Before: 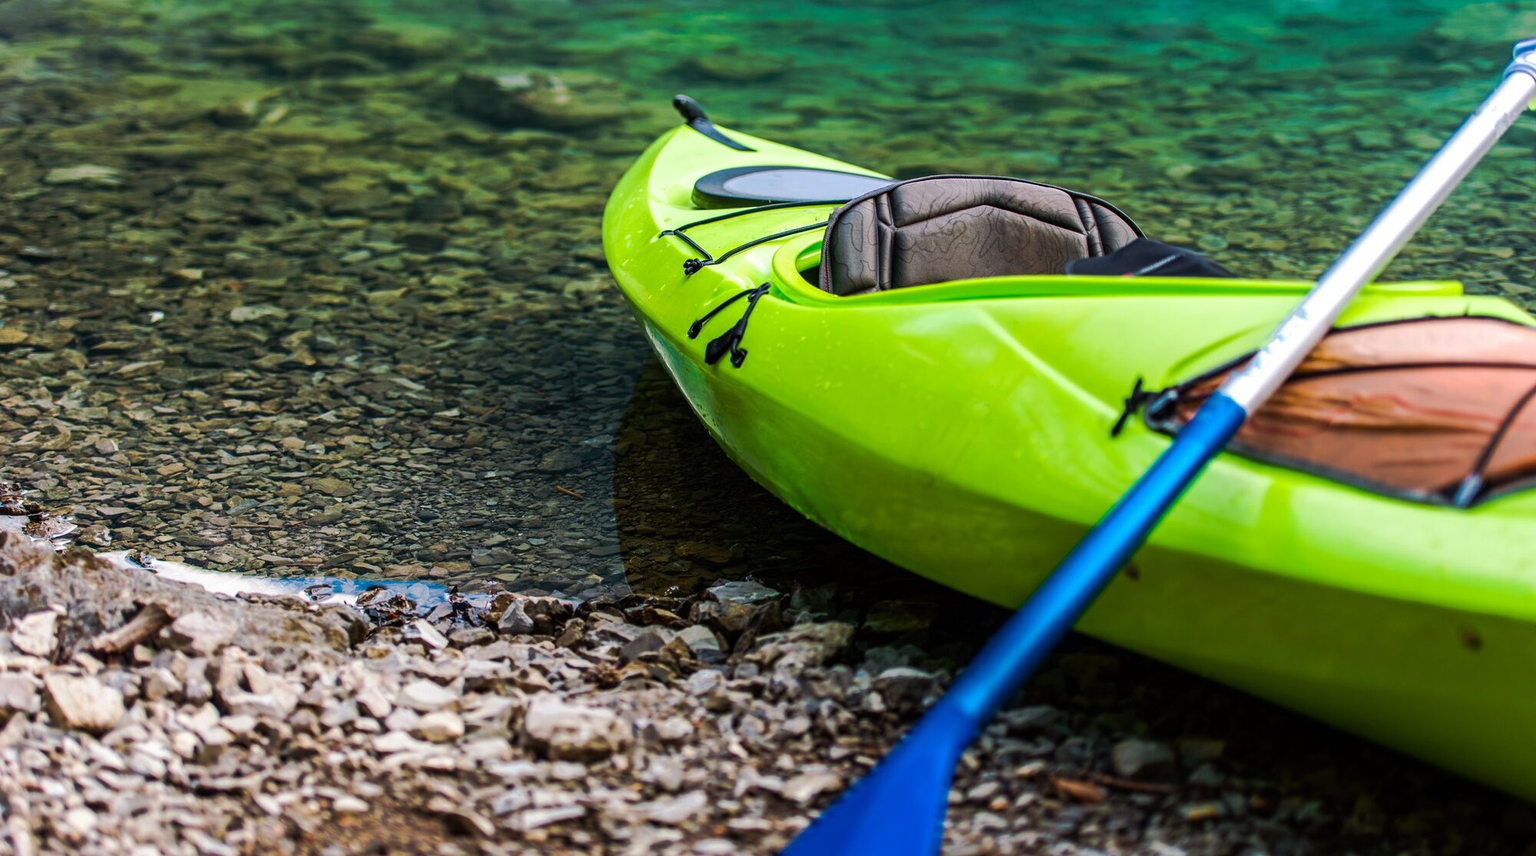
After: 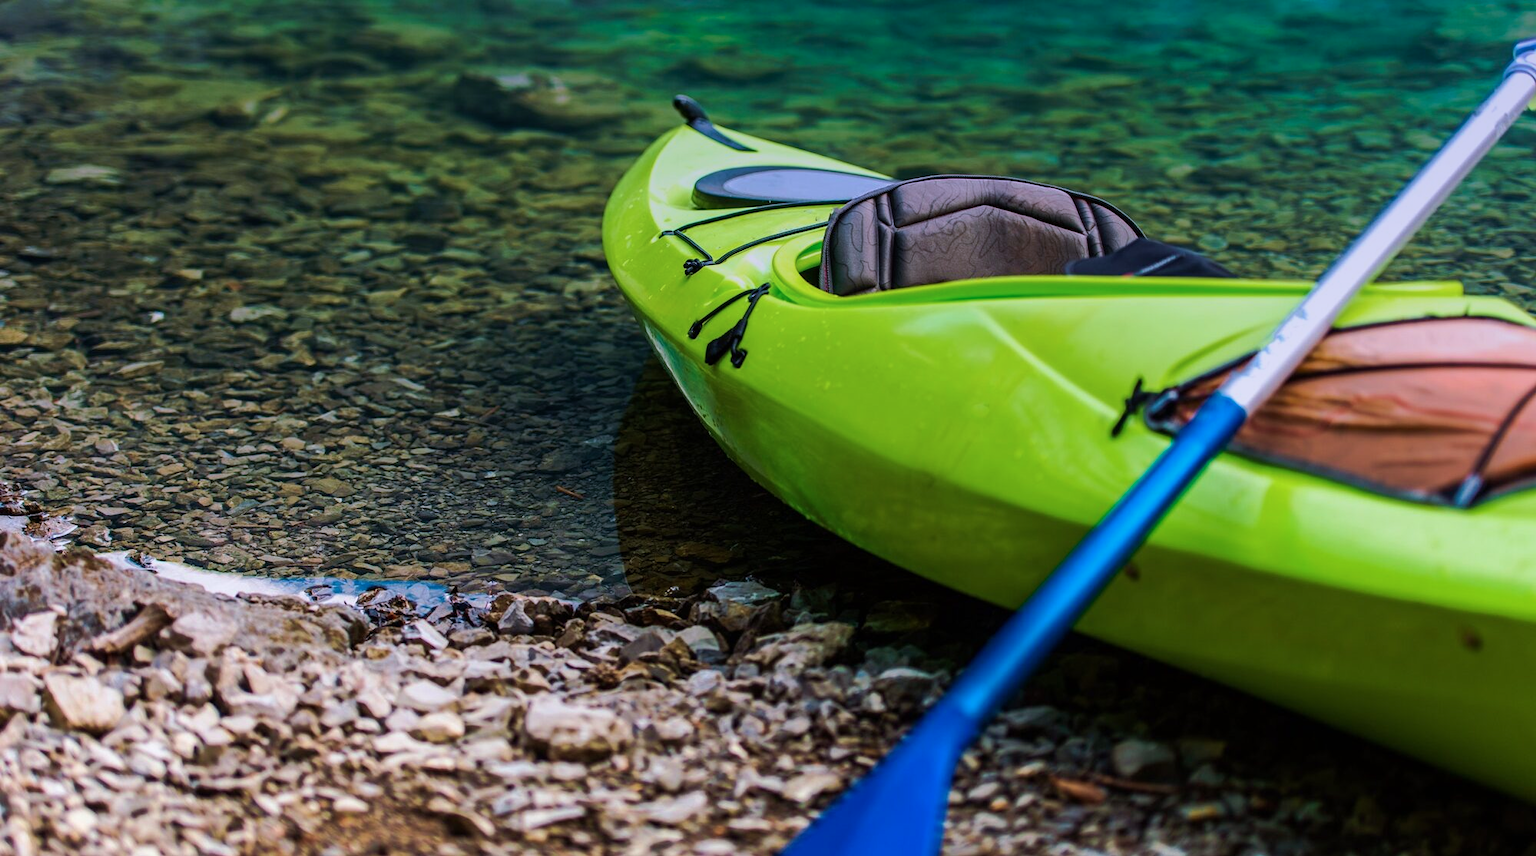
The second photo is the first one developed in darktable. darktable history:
velvia: on, module defaults
graduated density: hue 238.83°, saturation 50%
